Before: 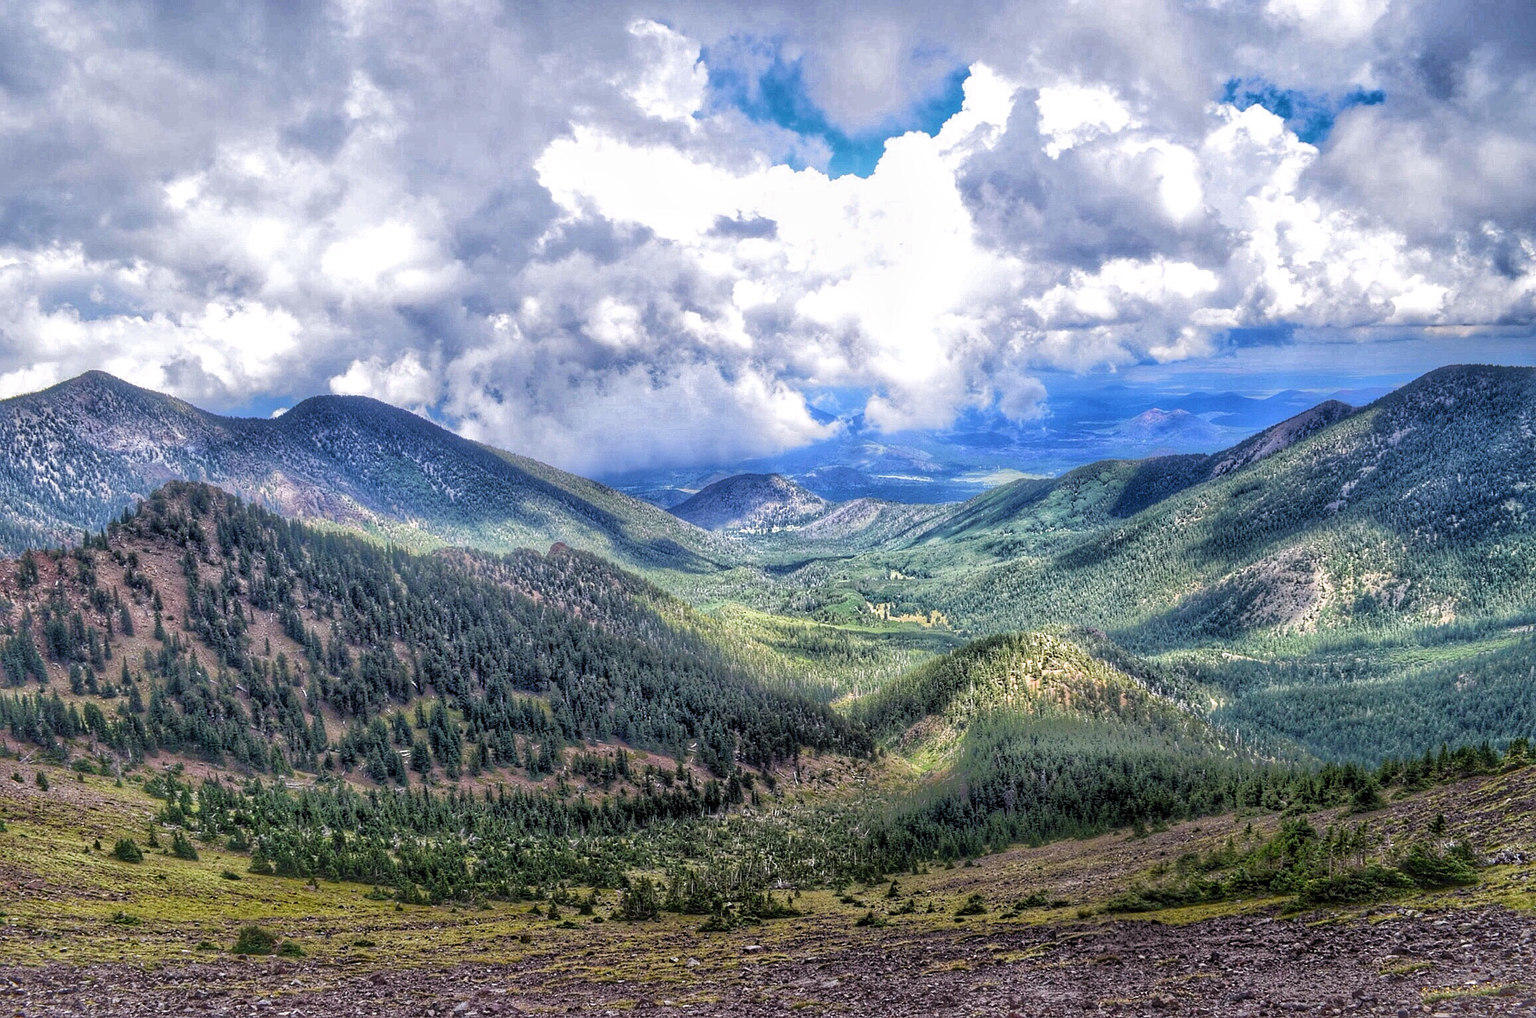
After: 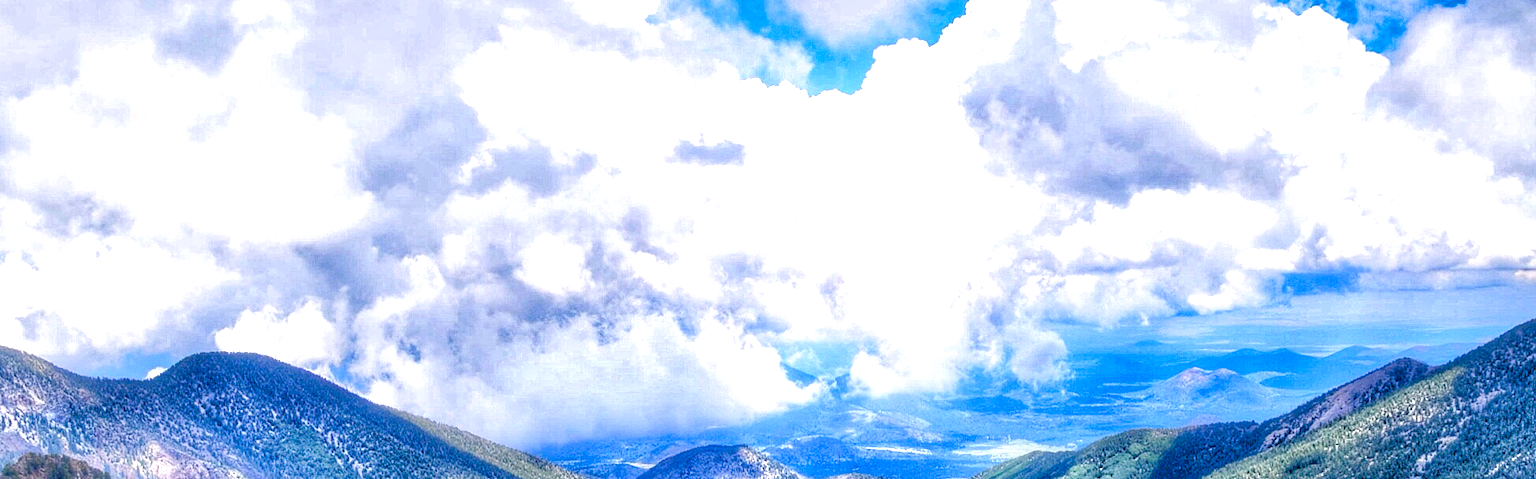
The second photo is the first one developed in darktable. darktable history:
exposure: black level correction 0, exposure 0.693 EV, compensate highlight preservation false
crop and rotate: left 9.673%, top 9.708%, right 6.056%, bottom 50.578%
color balance rgb: highlights gain › chroma 0.211%, highlights gain › hue 332.5°, linear chroma grading › global chroma 25.138%, perceptual saturation grading › global saturation 20%, perceptual saturation grading › highlights -50.16%, perceptual saturation grading › shadows 30.566%, global vibrance 9.425%
